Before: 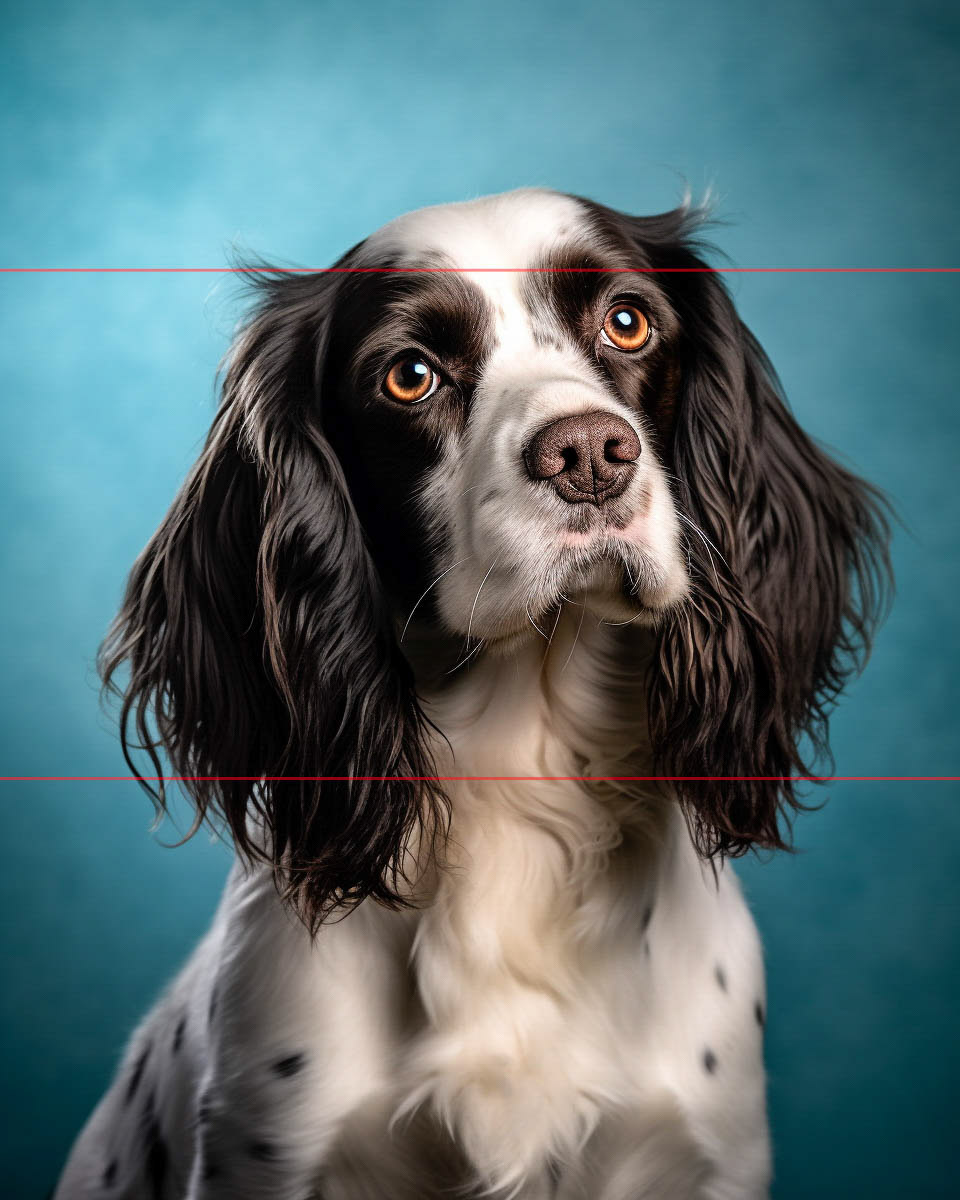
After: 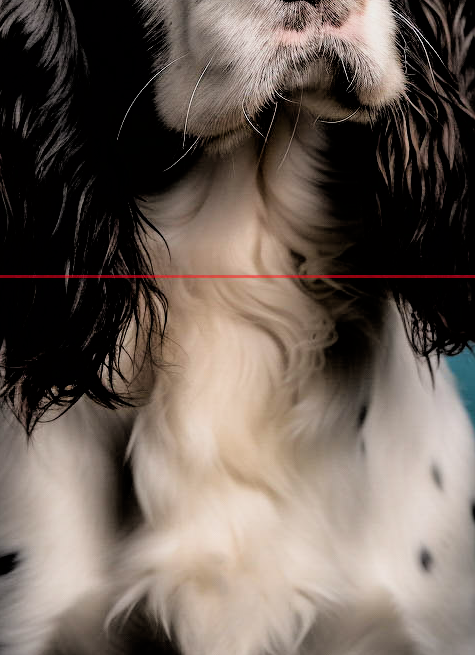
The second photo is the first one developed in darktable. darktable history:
crop: left 29.66%, top 41.869%, right 20.796%, bottom 3.474%
filmic rgb: black relative exposure -3.9 EV, white relative exposure 3.15 EV, hardness 2.87
